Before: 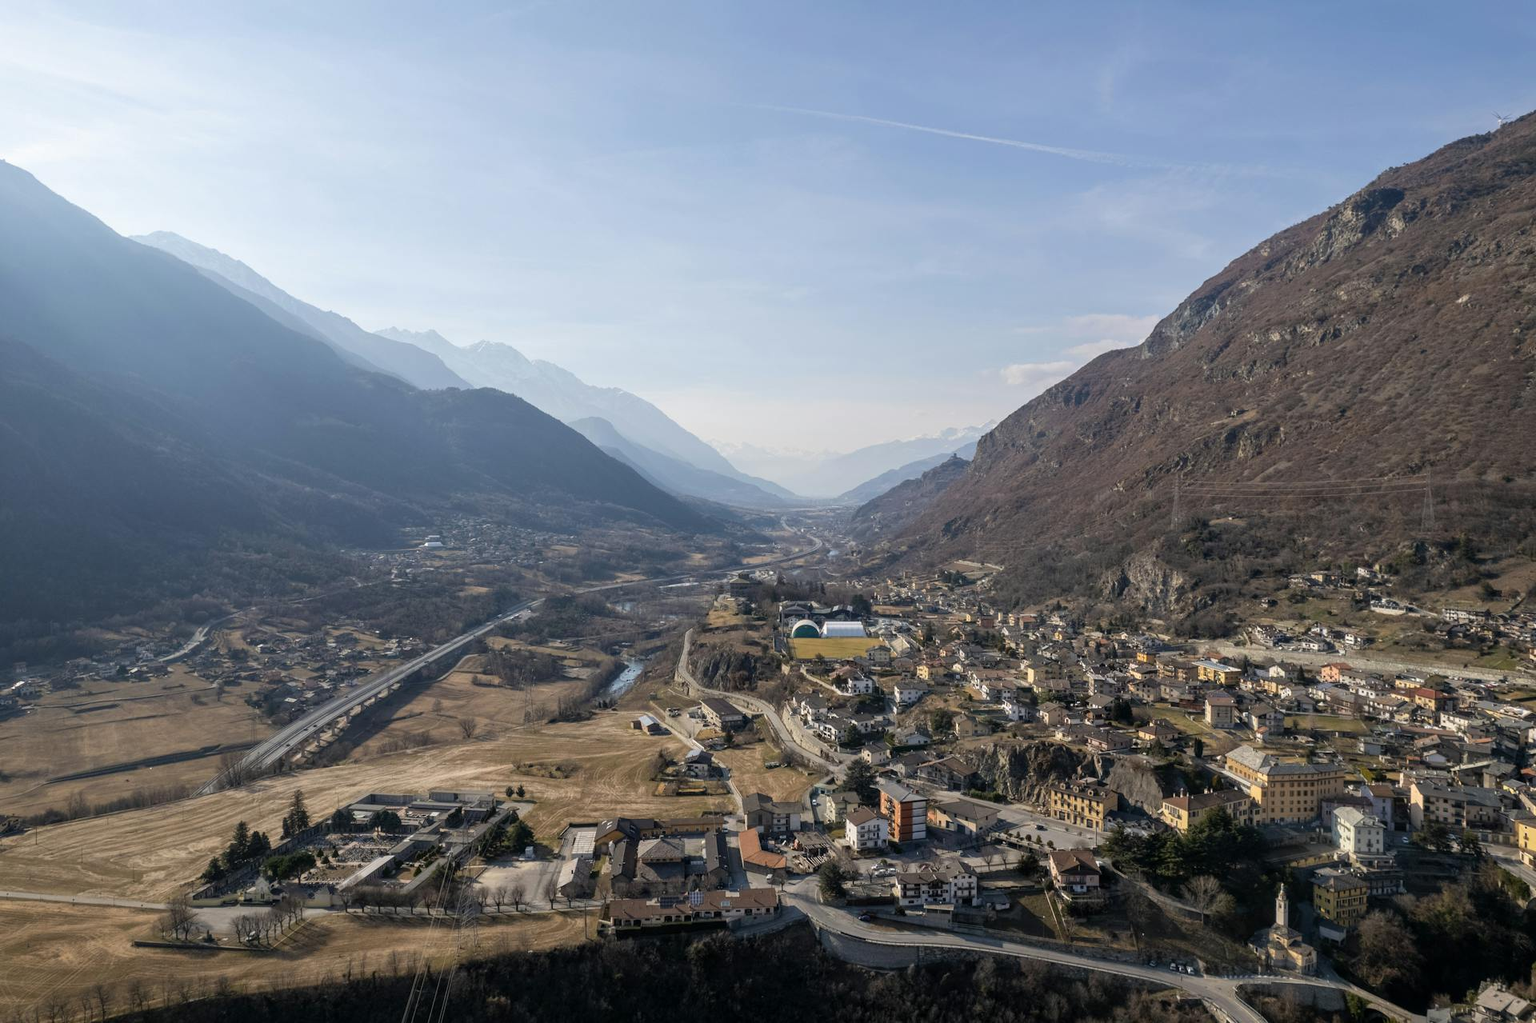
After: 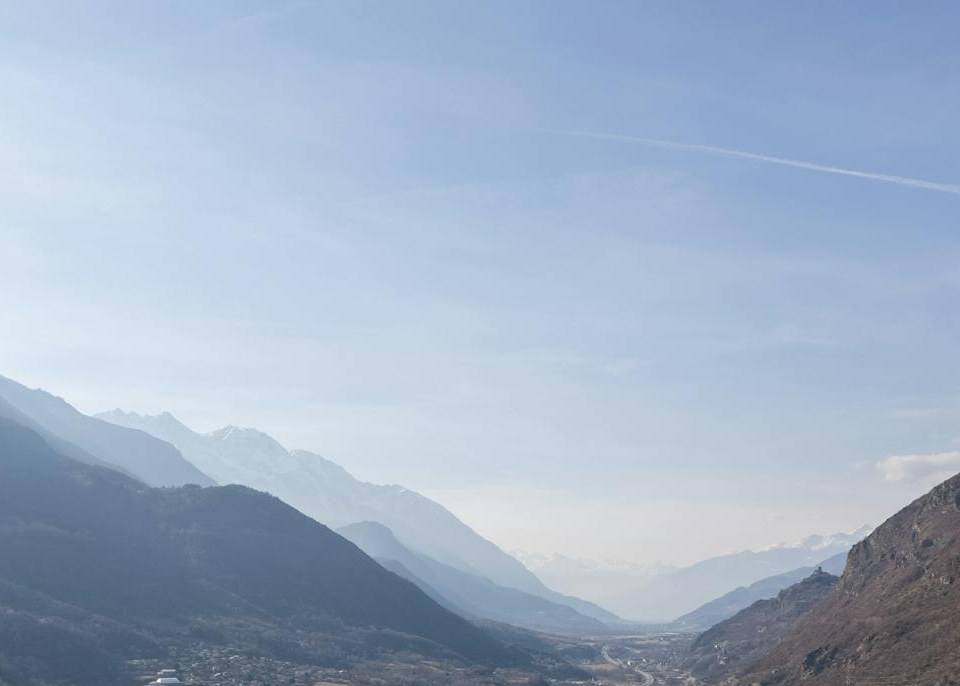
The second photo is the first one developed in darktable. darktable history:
crop: left 19.492%, right 30.484%, bottom 46.32%
